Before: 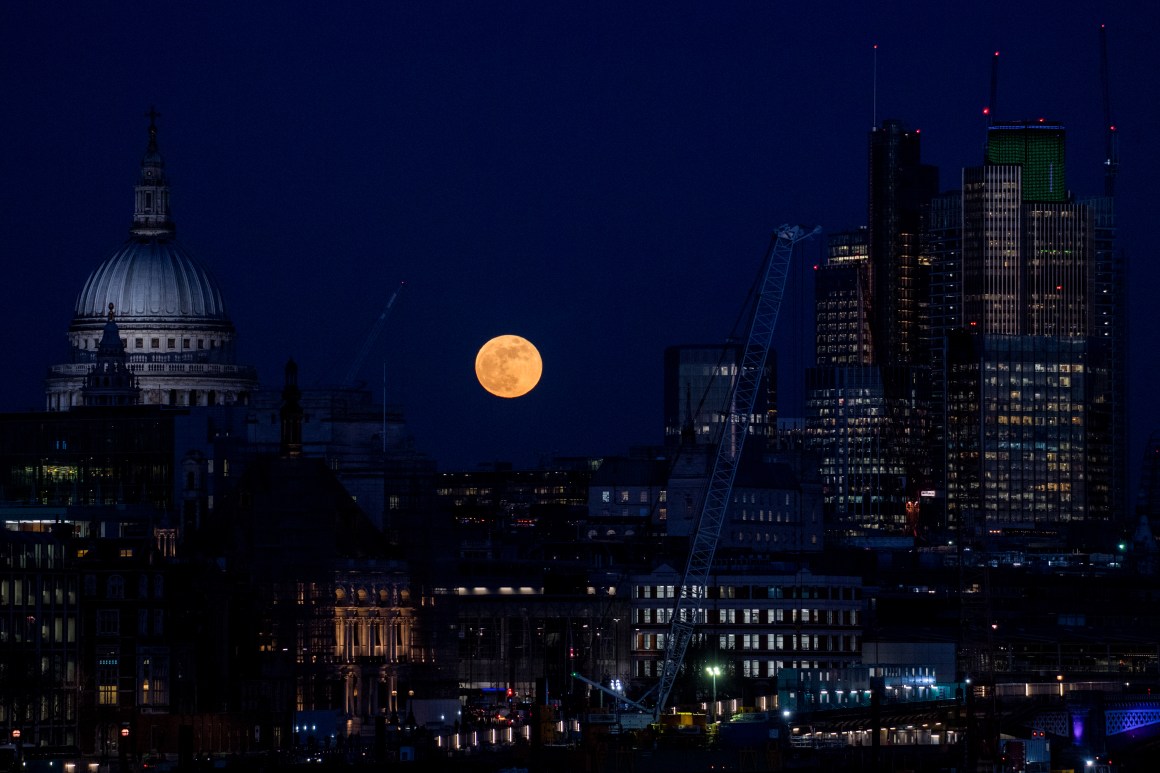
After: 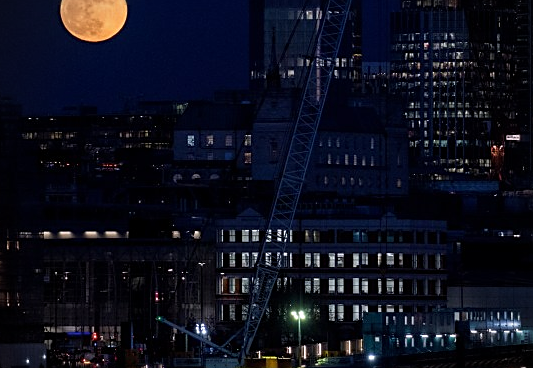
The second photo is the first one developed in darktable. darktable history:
crop: left 35.837%, top 46.131%, right 18.182%, bottom 6.196%
vignetting: on, module defaults
sharpen: on, module defaults
